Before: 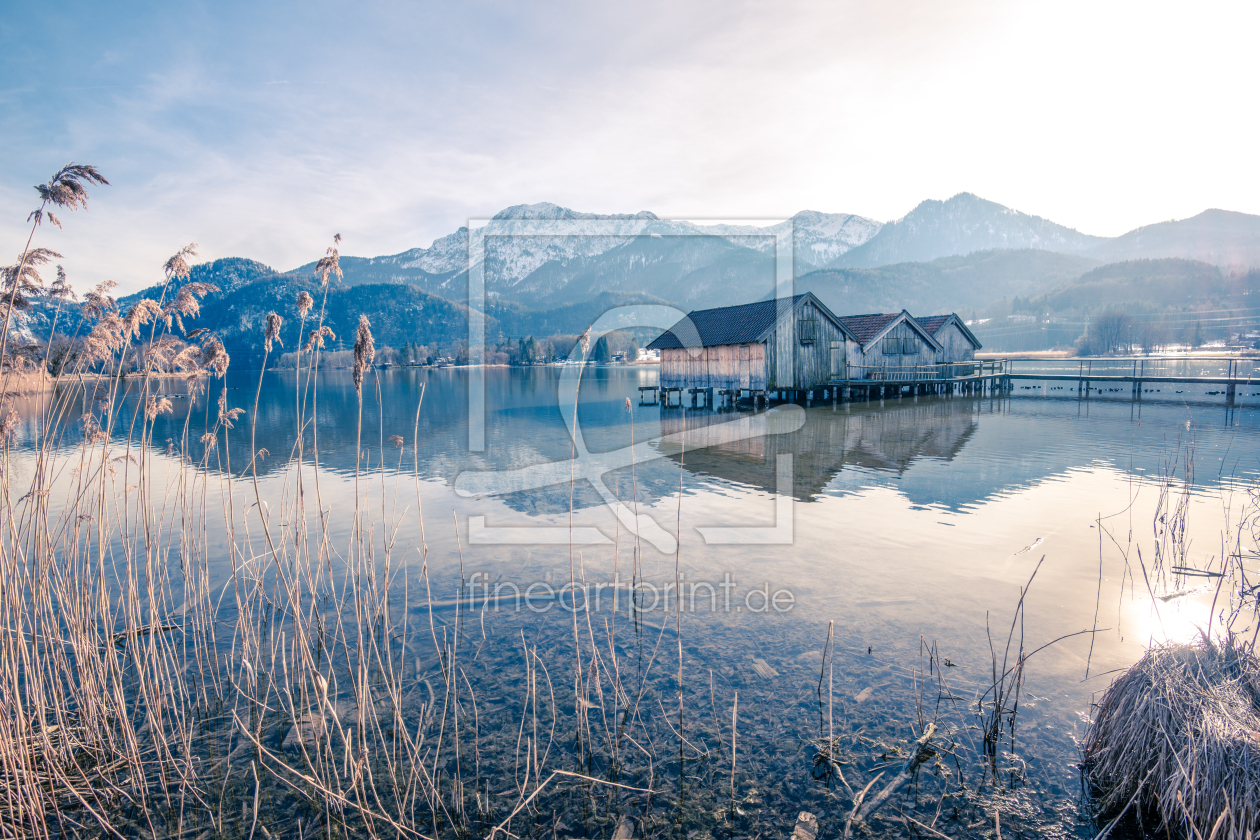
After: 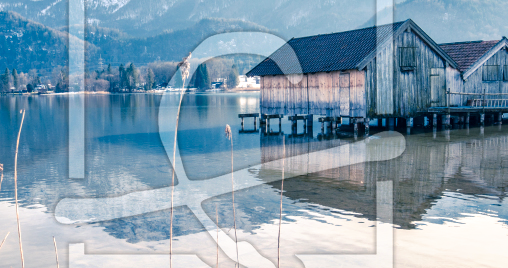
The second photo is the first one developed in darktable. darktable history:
local contrast: mode bilateral grid, contrast 29, coarseness 16, detail 115%, midtone range 0.2
tone curve: curves: ch0 [(0, 0) (0.003, 0.002) (0.011, 0.01) (0.025, 0.022) (0.044, 0.039) (0.069, 0.061) (0.1, 0.088) (0.136, 0.126) (0.177, 0.167) (0.224, 0.211) (0.277, 0.27) (0.335, 0.335) (0.399, 0.407) (0.468, 0.485) (0.543, 0.569) (0.623, 0.659) (0.709, 0.756) (0.801, 0.851) (0.898, 0.961) (1, 1)], preserve colors none
crop: left 31.792%, top 32.509%, right 27.825%, bottom 35.478%
